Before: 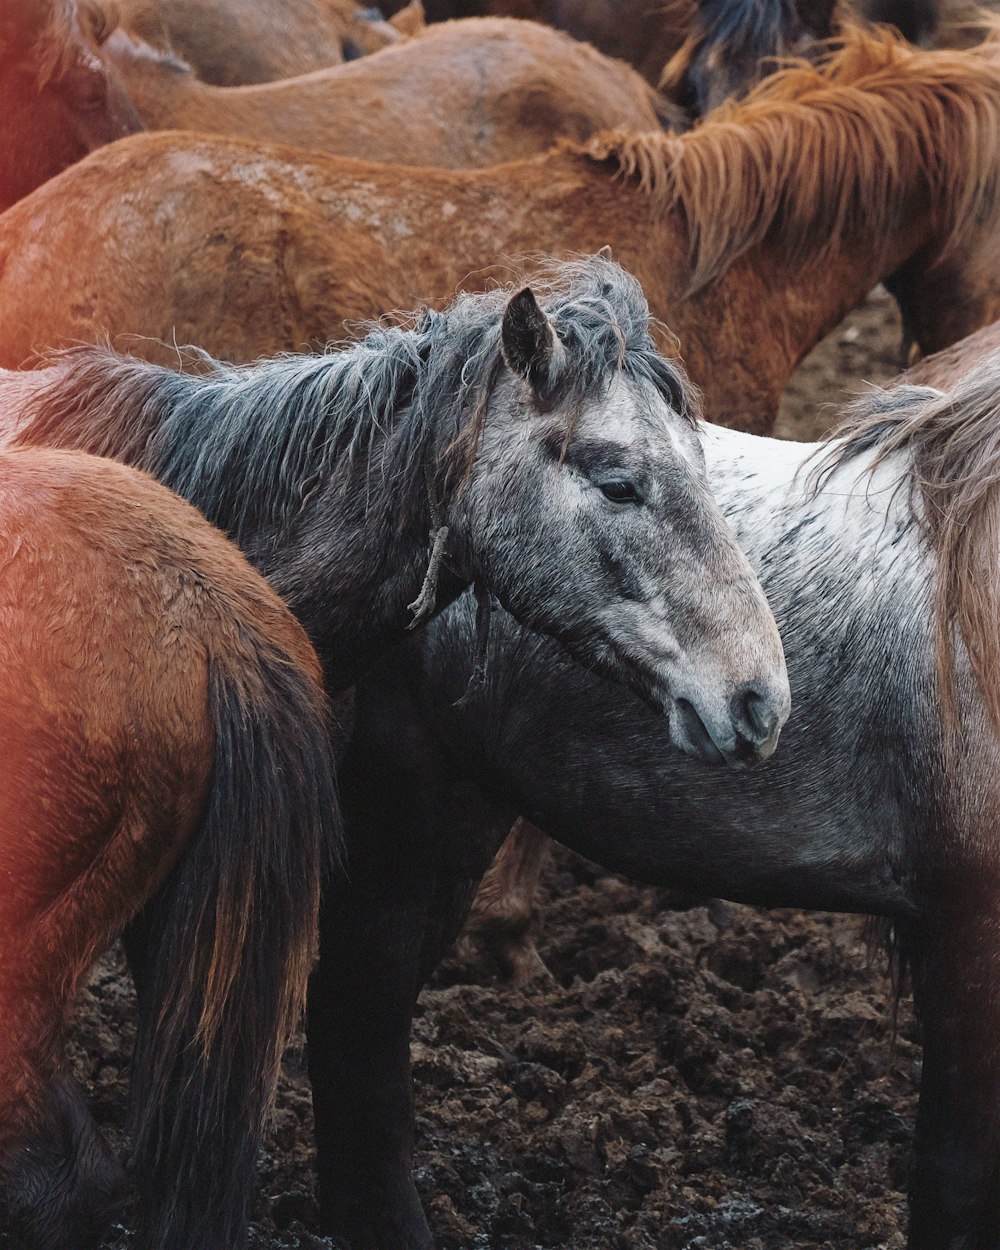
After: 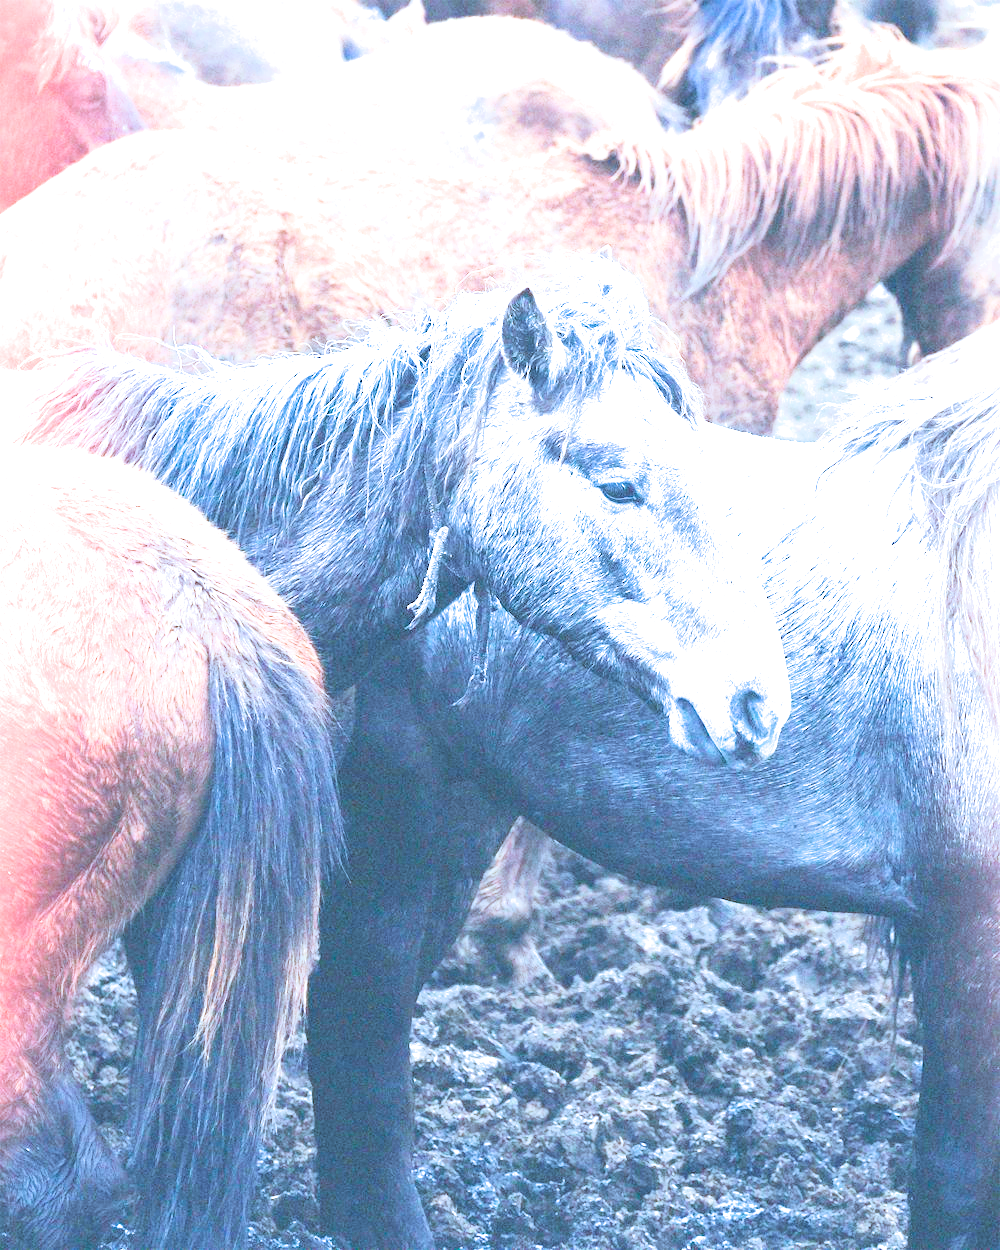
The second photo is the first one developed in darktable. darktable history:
color calibration "scene-referred default": illuminant custom, x 0.432, y 0.395, temperature 3098 K
filmic rgb "scene-referred default": black relative exposure -8.15 EV, white relative exposure 3.76 EV, hardness 4.46
exposure: black level correction 0, exposure 4 EV, compensate exposure bias true, compensate highlight preservation false
